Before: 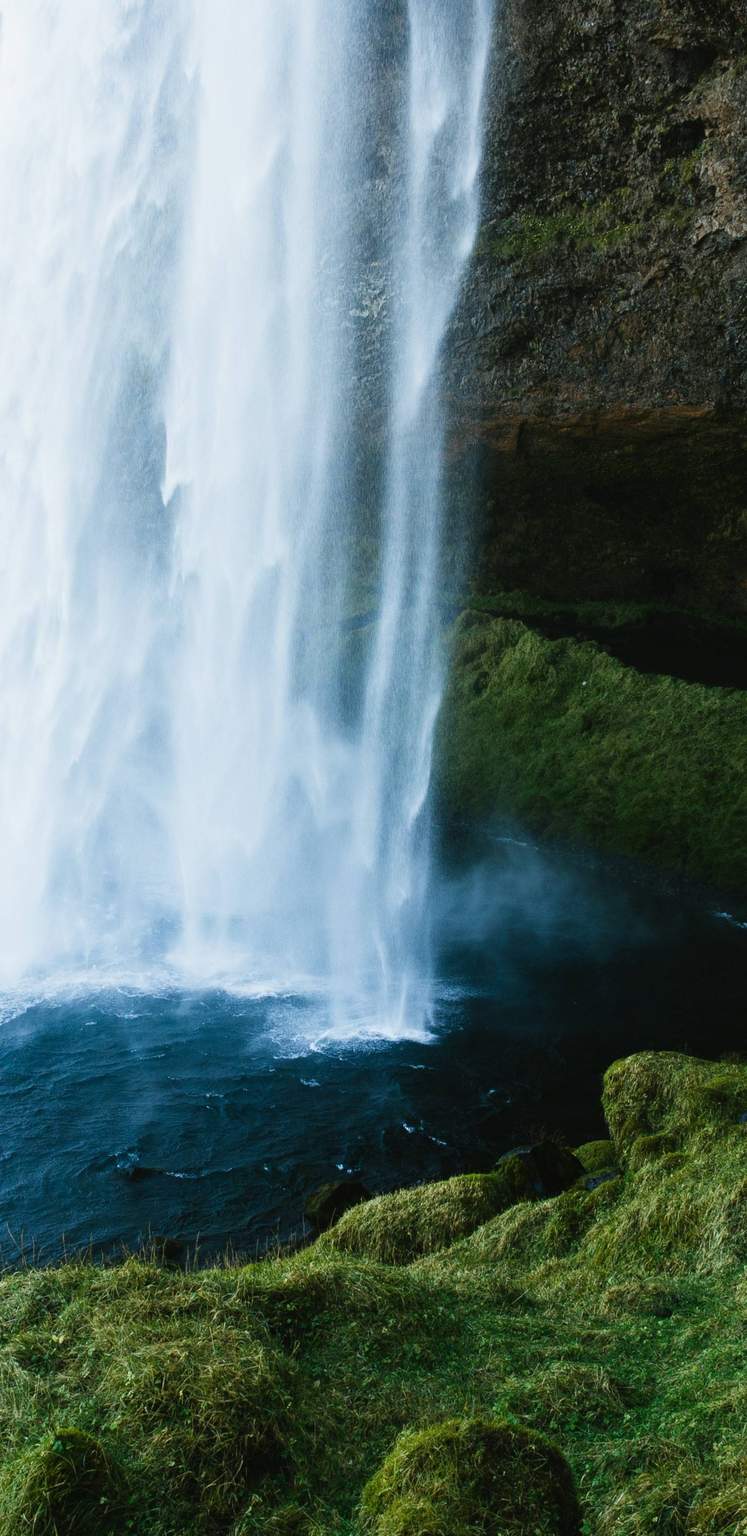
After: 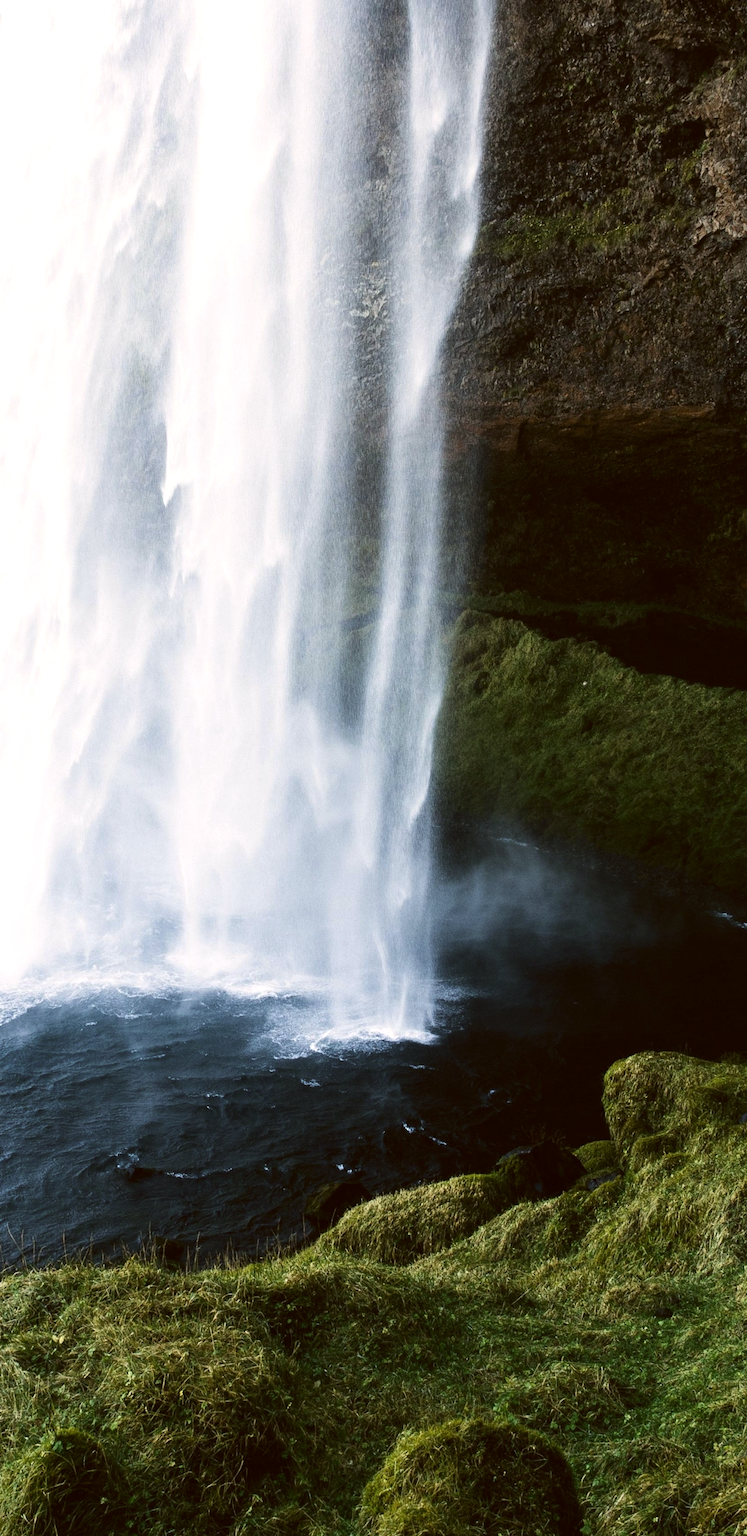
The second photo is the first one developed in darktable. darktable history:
color correction: highlights a* 6.27, highlights b* 8.19, shadows a* 5.94, shadows b* 7.23, saturation 0.9
contrast brightness saturation: saturation -0.05
tone equalizer: -8 EV -0.417 EV, -7 EV -0.389 EV, -6 EV -0.333 EV, -5 EV -0.222 EV, -3 EV 0.222 EV, -2 EV 0.333 EV, -1 EV 0.389 EV, +0 EV 0.417 EV, edges refinement/feathering 500, mask exposure compensation -1.57 EV, preserve details no
